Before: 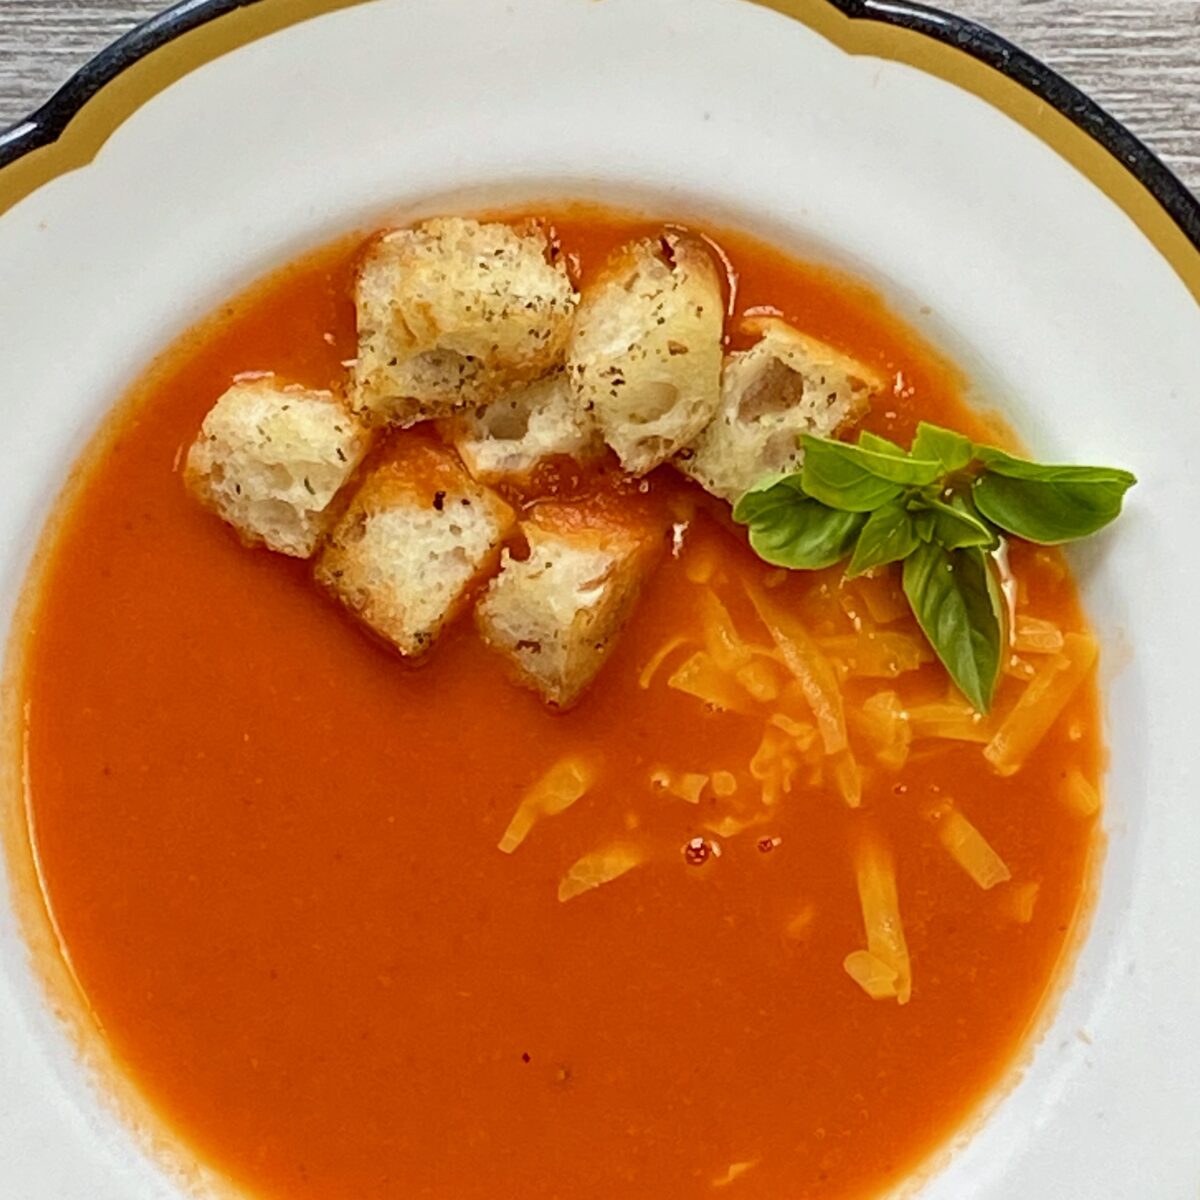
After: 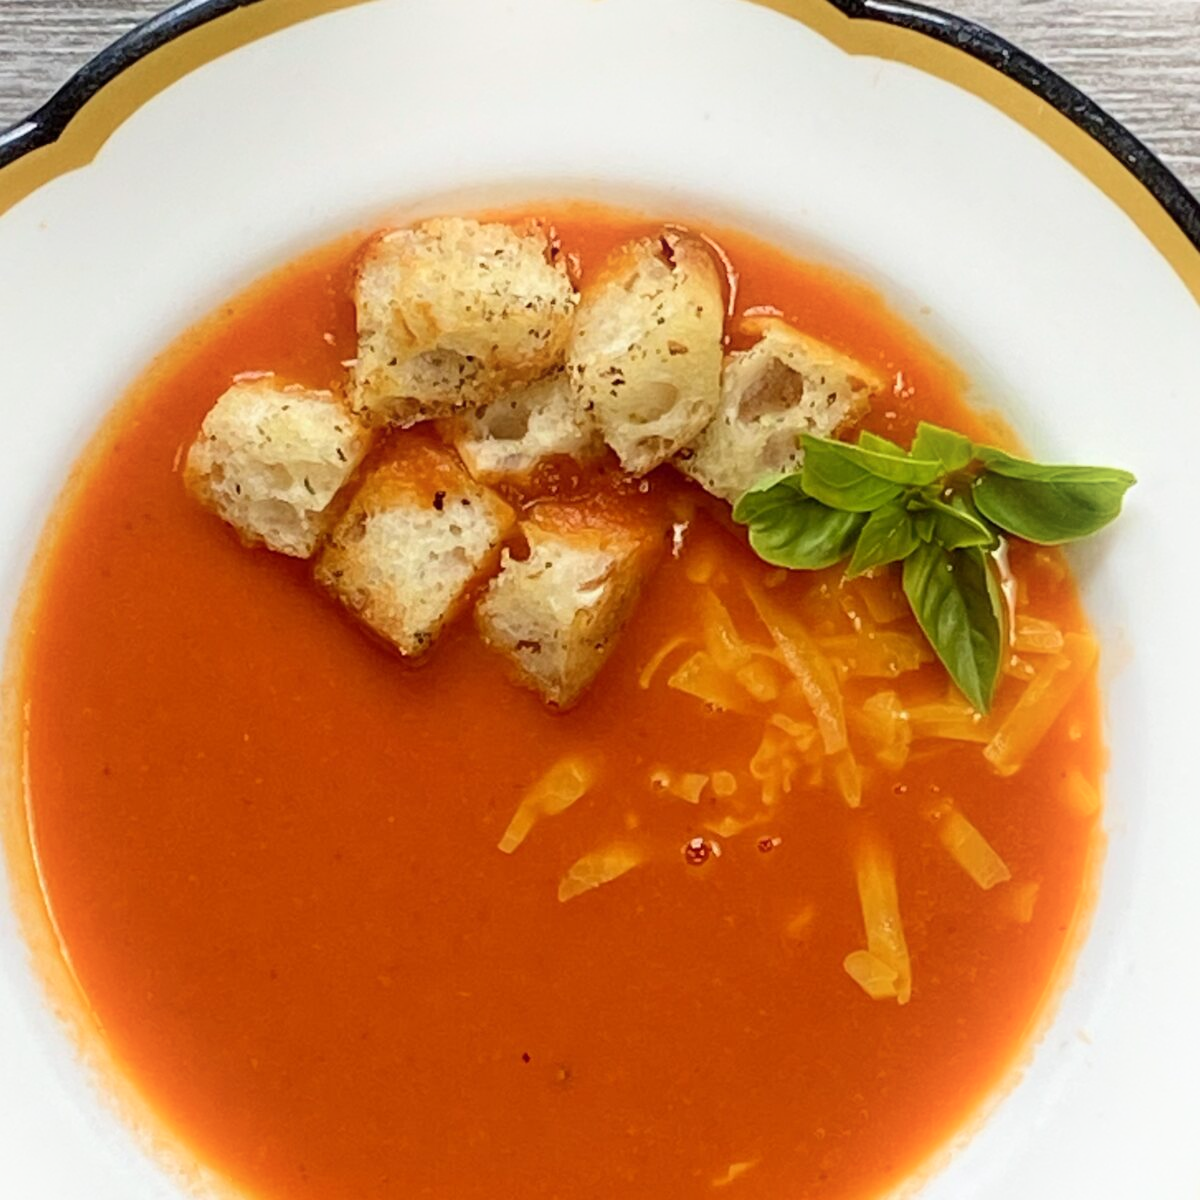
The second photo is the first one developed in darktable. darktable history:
shadows and highlights: highlights 70.76, soften with gaussian
